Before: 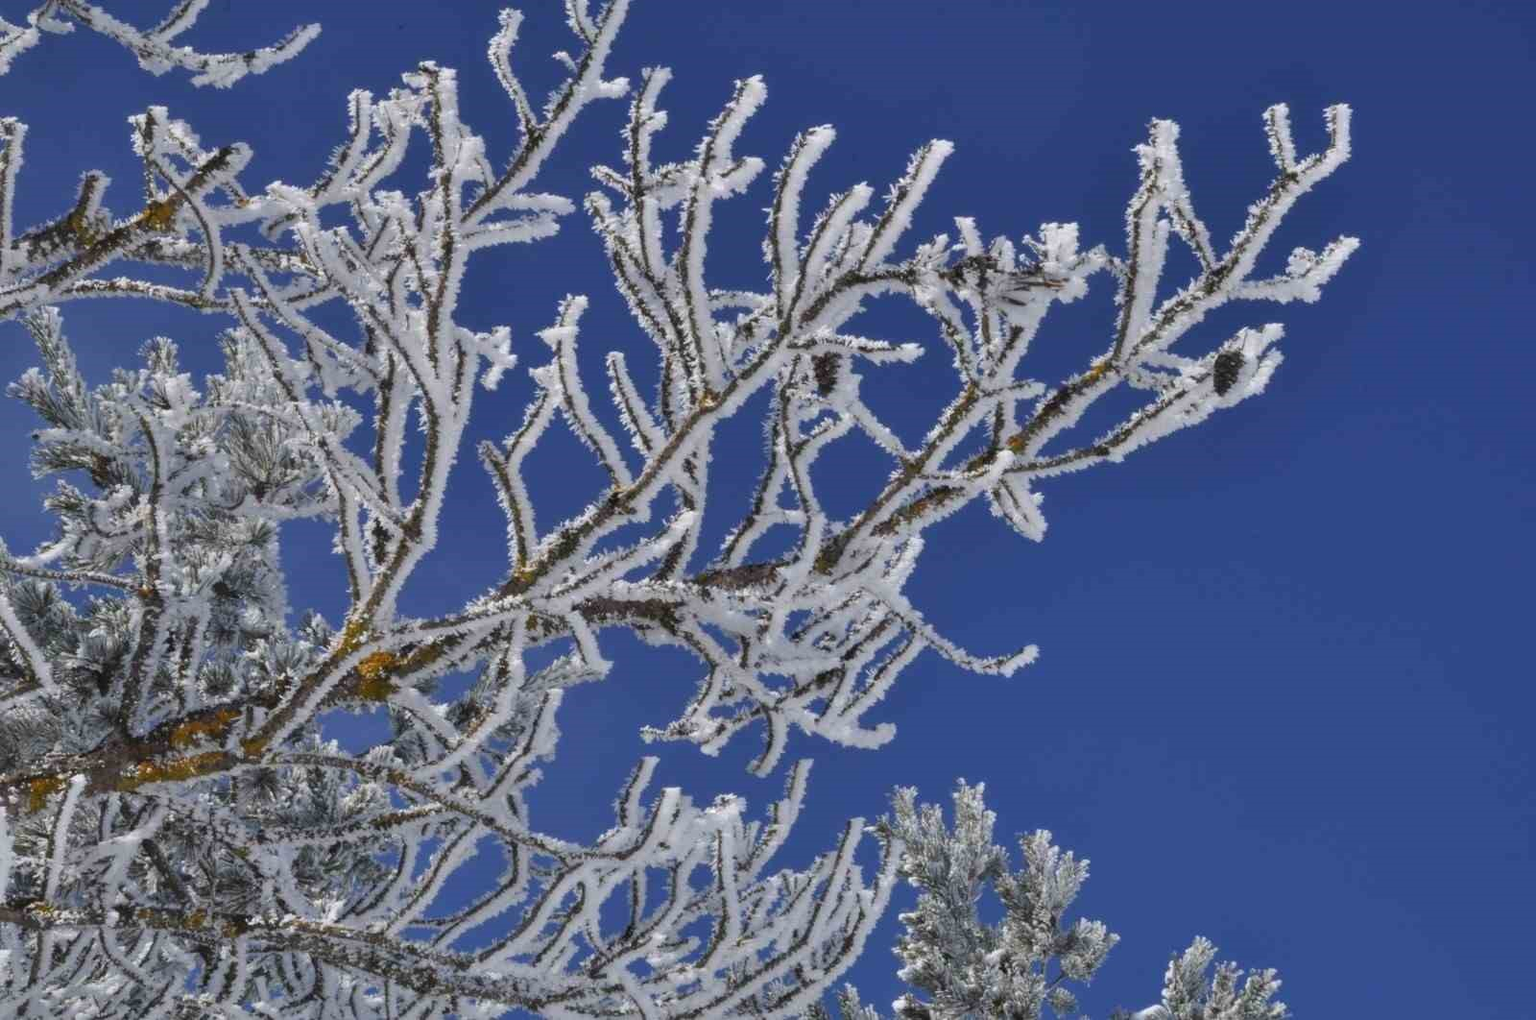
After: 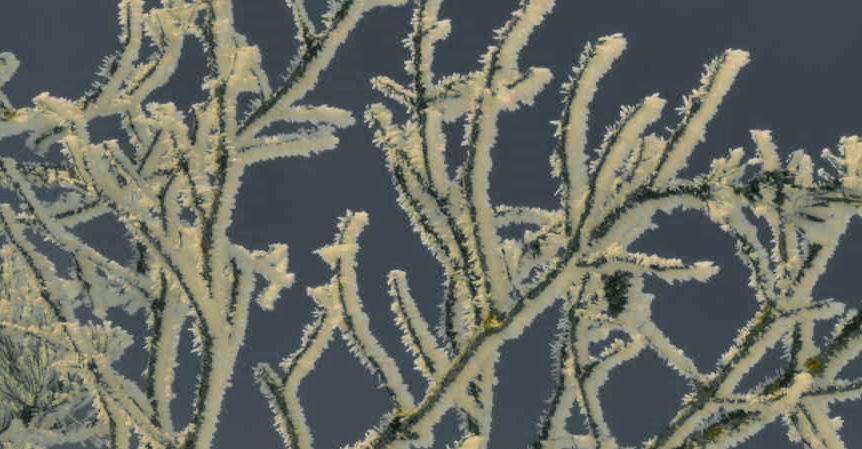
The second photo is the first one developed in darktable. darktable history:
crop: left 15.306%, top 9.065%, right 30.789%, bottom 48.638%
color correction: highlights a* 5.62, highlights b* 33.57, shadows a* -25.86, shadows b* 4.02
color zones: curves: ch0 [(0.004, 0.388) (0.125, 0.392) (0.25, 0.404) (0.375, 0.5) (0.5, 0.5) (0.625, 0.5) (0.75, 0.5) (0.875, 0.5)]; ch1 [(0, 0.5) (0.125, 0.5) (0.25, 0.5) (0.375, 0.124) (0.524, 0.124) (0.645, 0.128) (0.789, 0.132) (0.914, 0.096) (0.998, 0.068)]
